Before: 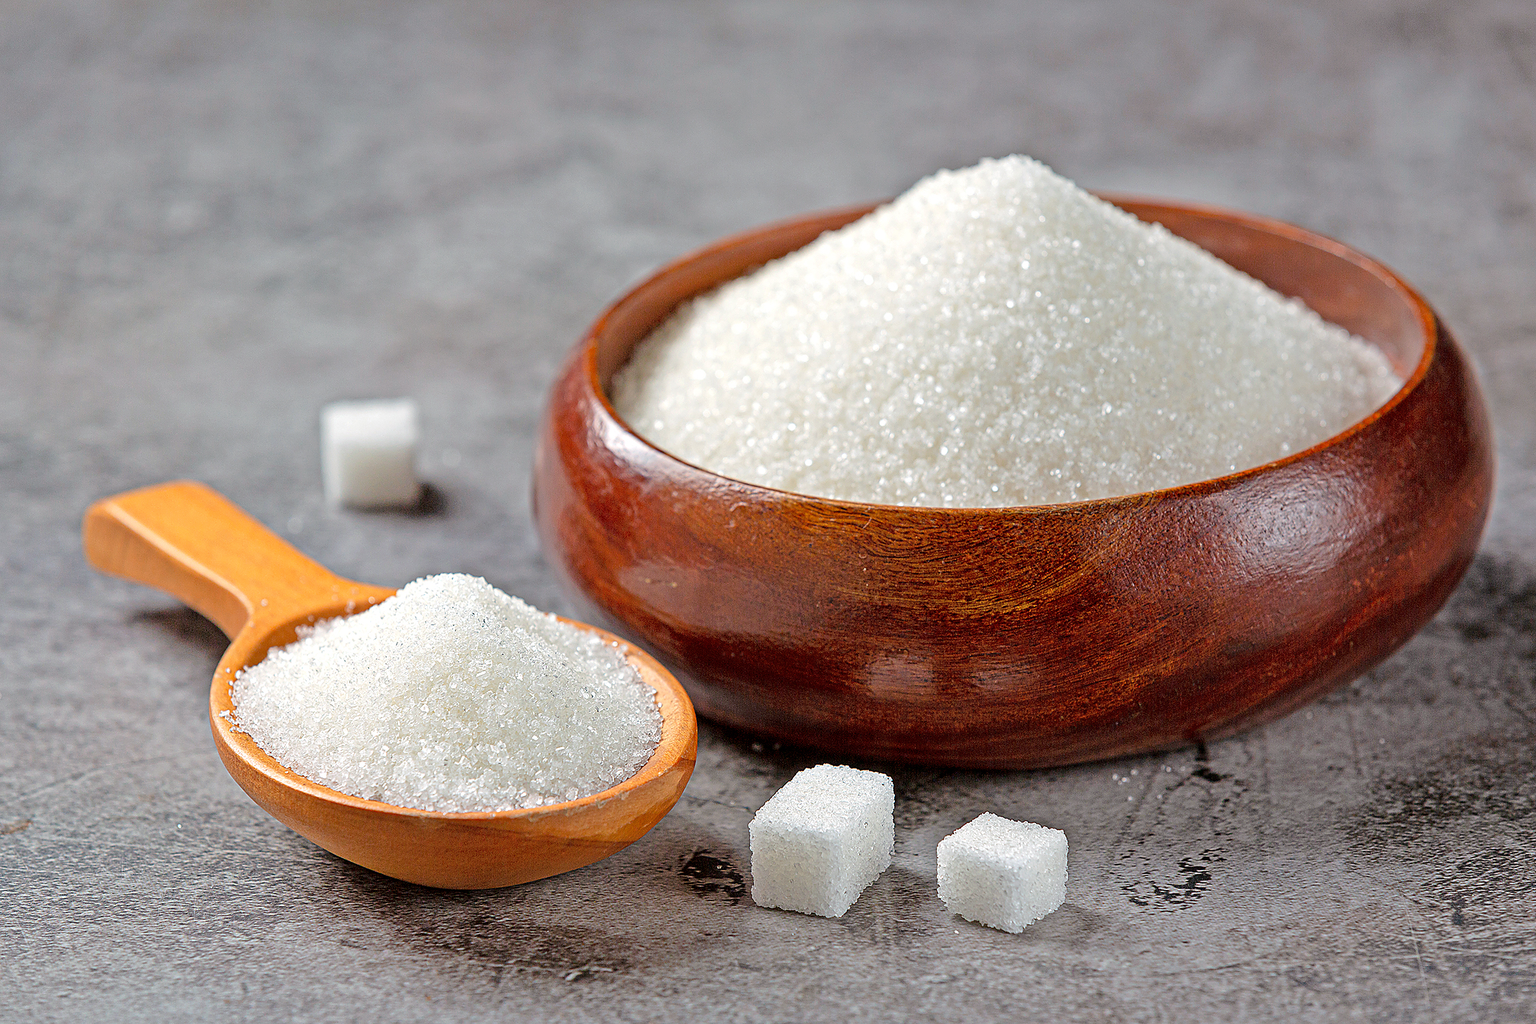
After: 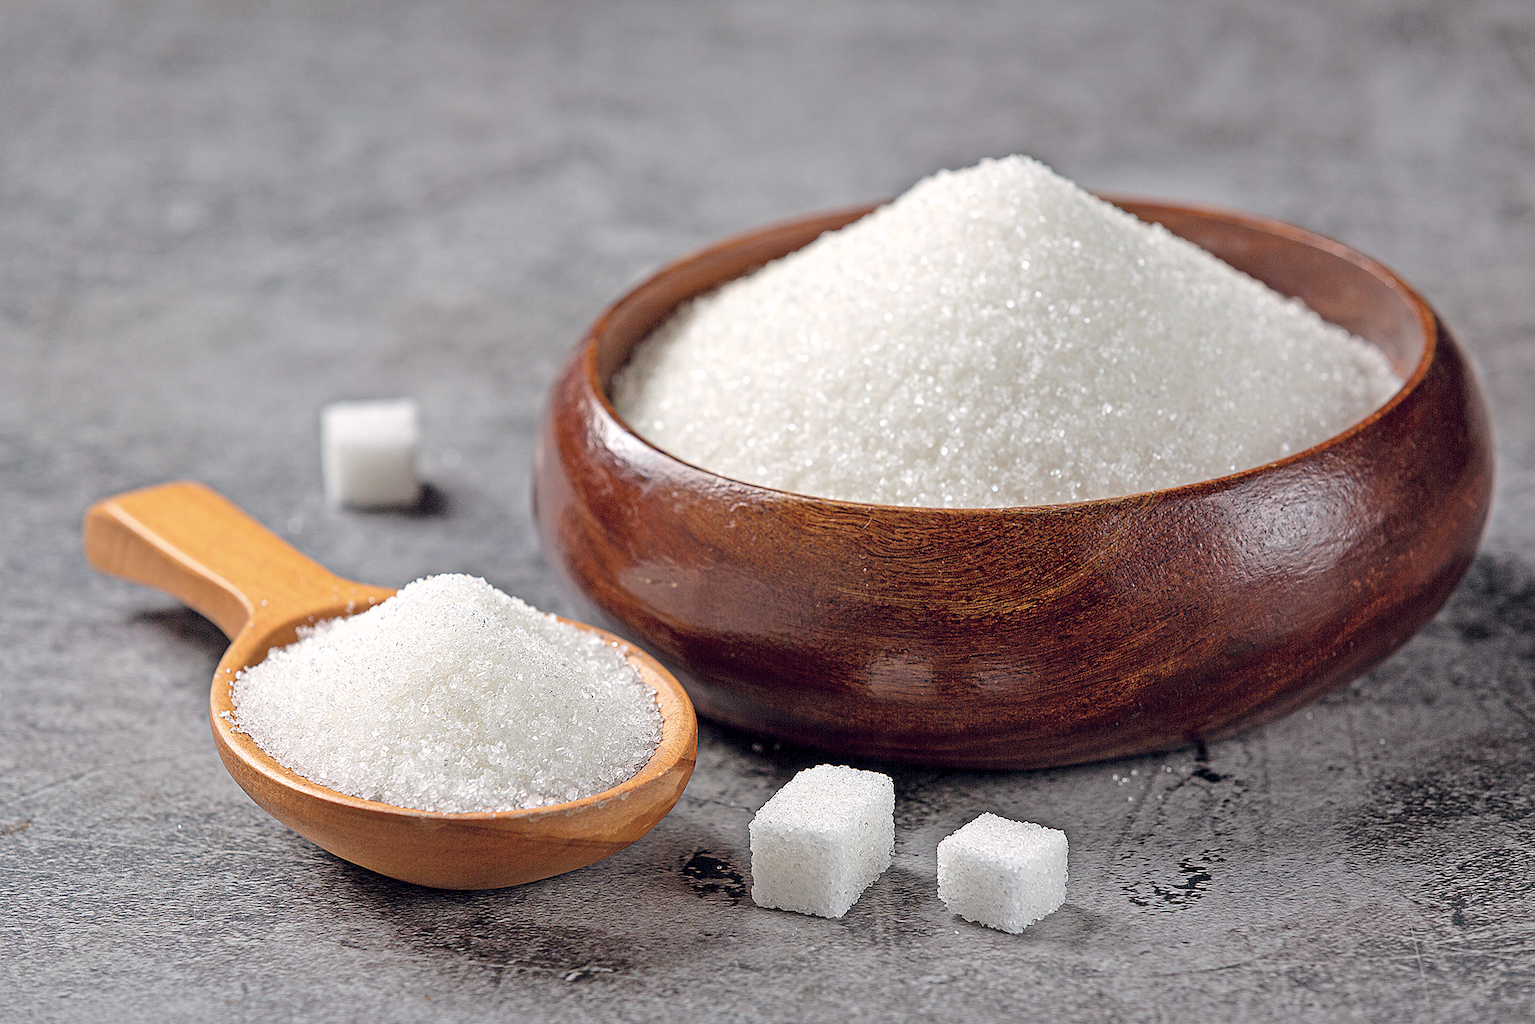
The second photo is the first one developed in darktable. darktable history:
white balance: red 0.988, blue 1.017
color balance rgb: shadows lift › hue 87.51°, highlights gain › chroma 1.35%, highlights gain › hue 55.1°, global offset › chroma 0.13%, global offset › hue 253.66°, perceptual saturation grading › global saturation 16.38%
contrast brightness saturation: contrast 0.1, saturation -0.36
